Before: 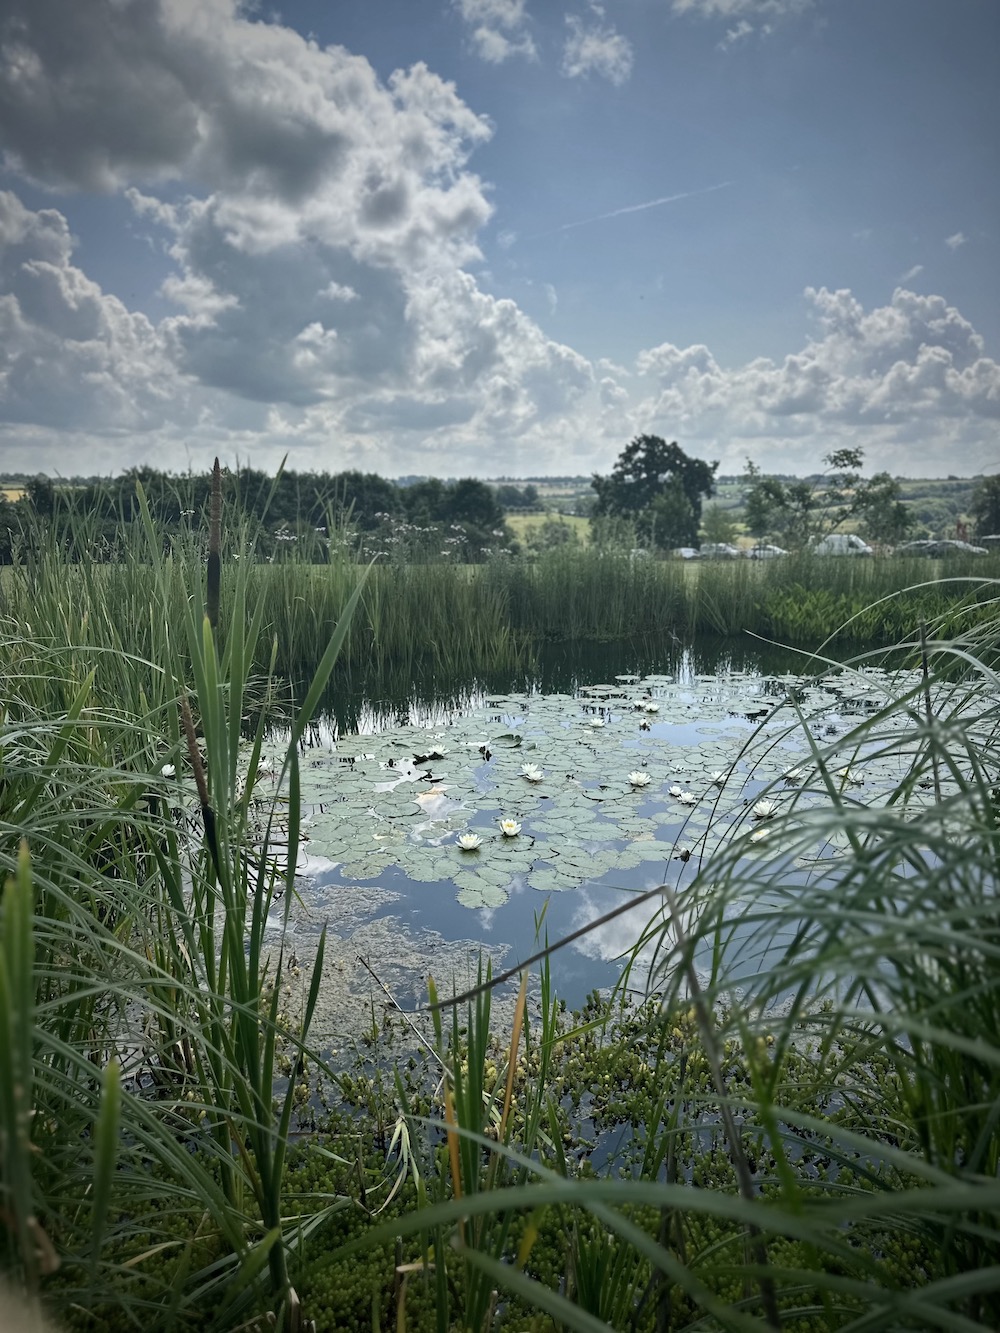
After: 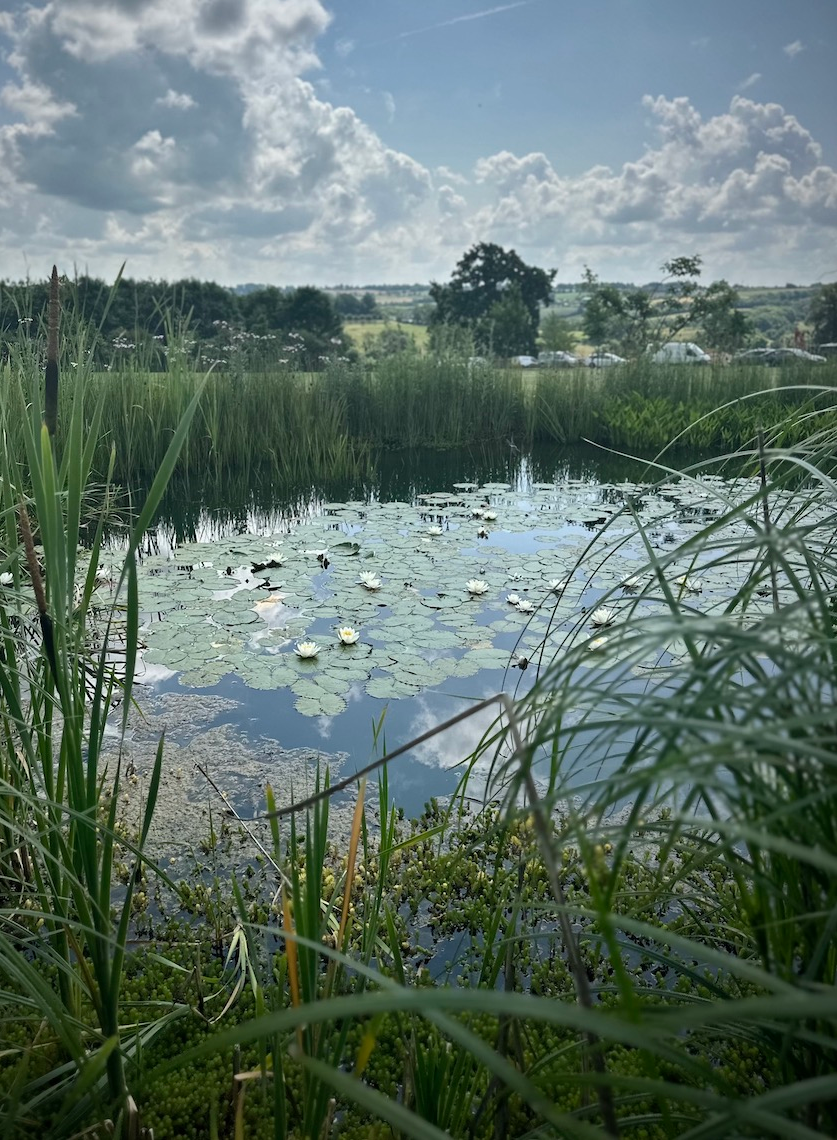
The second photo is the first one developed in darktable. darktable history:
crop: left 16.268%, top 14.463%
